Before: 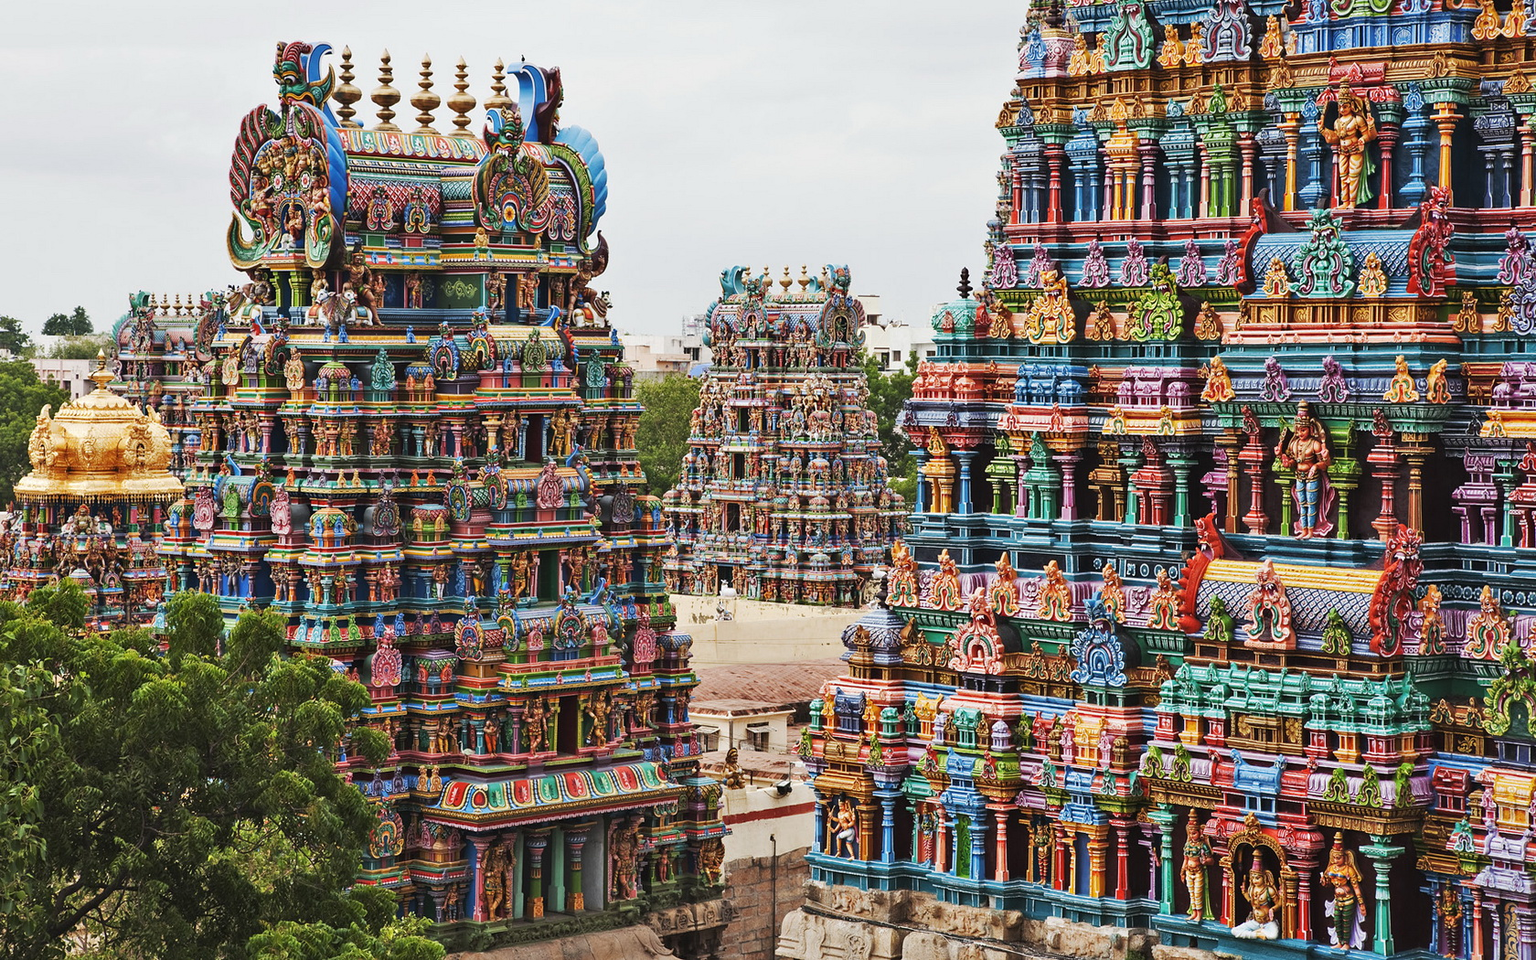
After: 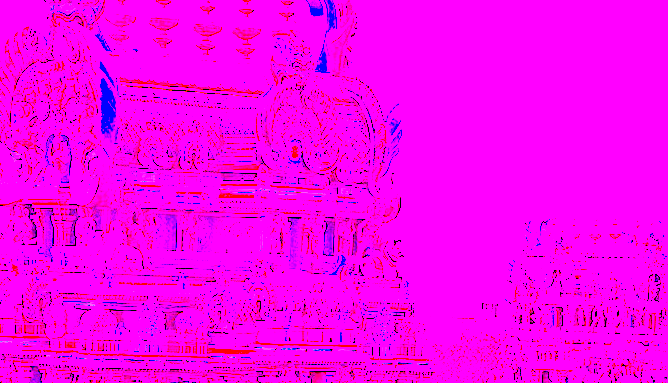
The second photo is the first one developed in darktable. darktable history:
crop: left 15.452%, top 5.459%, right 43.956%, bottom 56.62%
contrast brightness saturation: contrast 0.15, brightness -0.01, saturation 0.1
rotate and perspective: rotation 1.57°, crop left 0.018, crop right 0.982, crop top 0.039, crop bottom 0.961
white balance: red 8, blue 8
